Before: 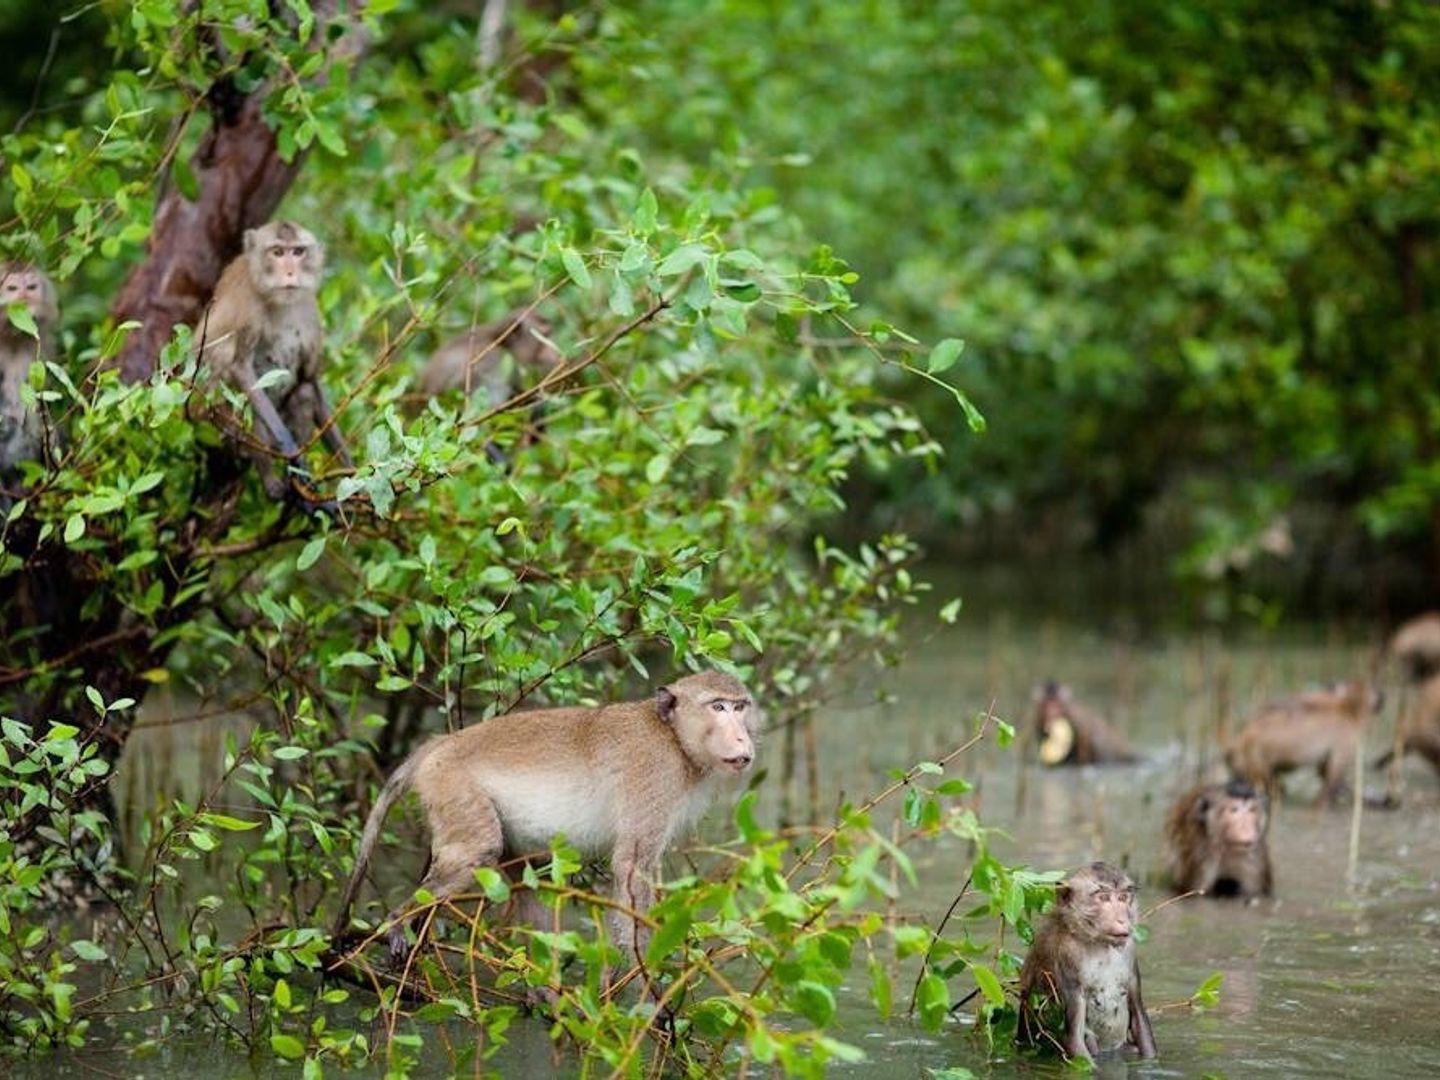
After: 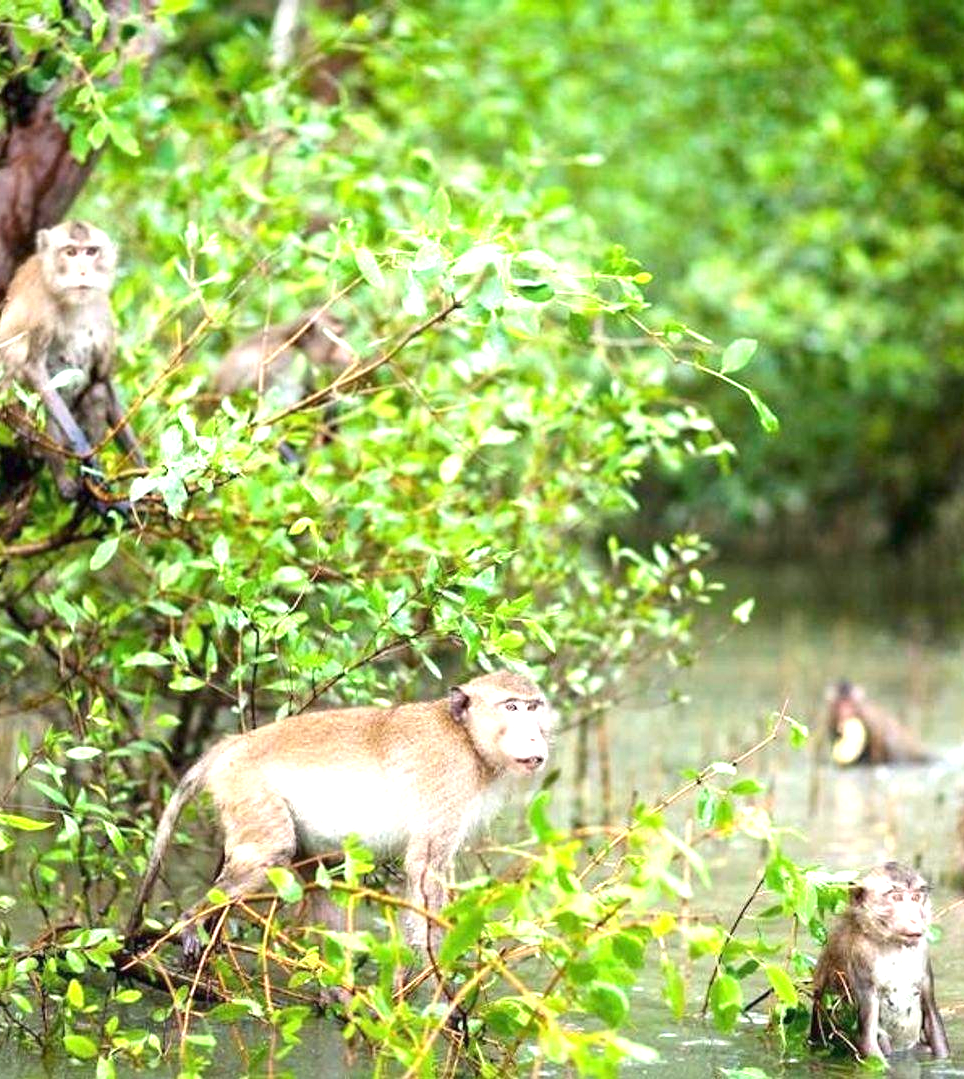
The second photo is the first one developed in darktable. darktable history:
exposure: black level correction 0, exposure 1.401 EV, compensate highlight preservation false
crop and rotate: left 14.416%, right 18.615%
